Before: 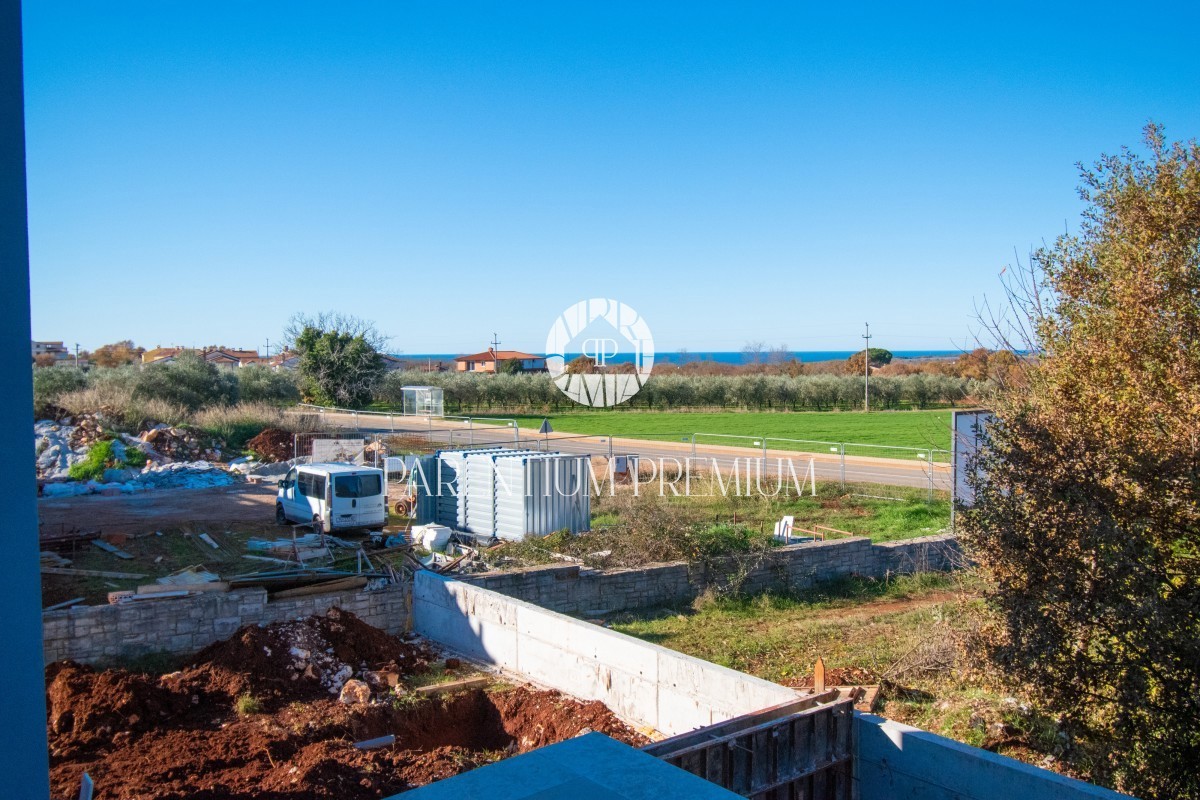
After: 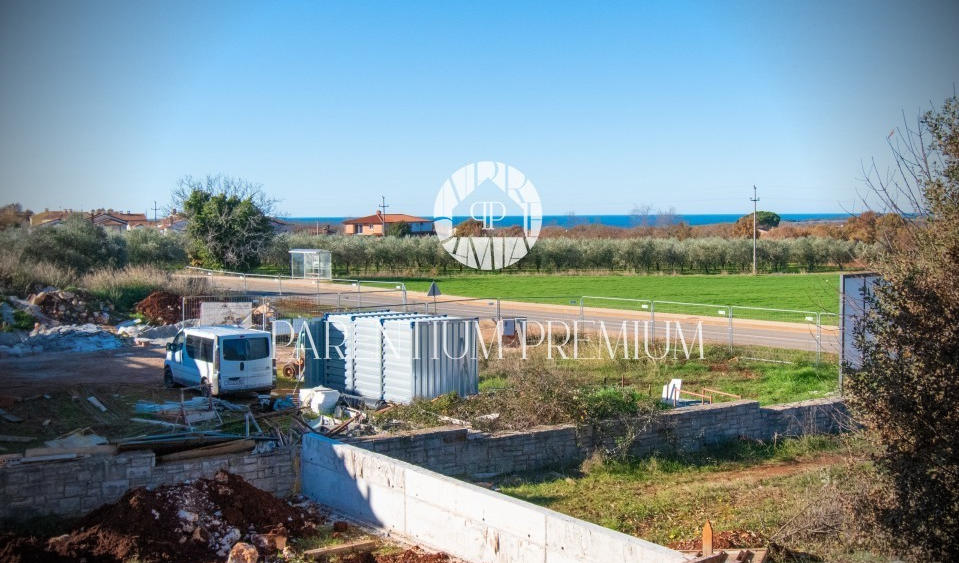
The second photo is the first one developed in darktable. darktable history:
vignetting: fall-off start 71.37%, brightness -0.873
crop: left 9.34%, top 17.133%, right 10.736%, bottom 12.379%
